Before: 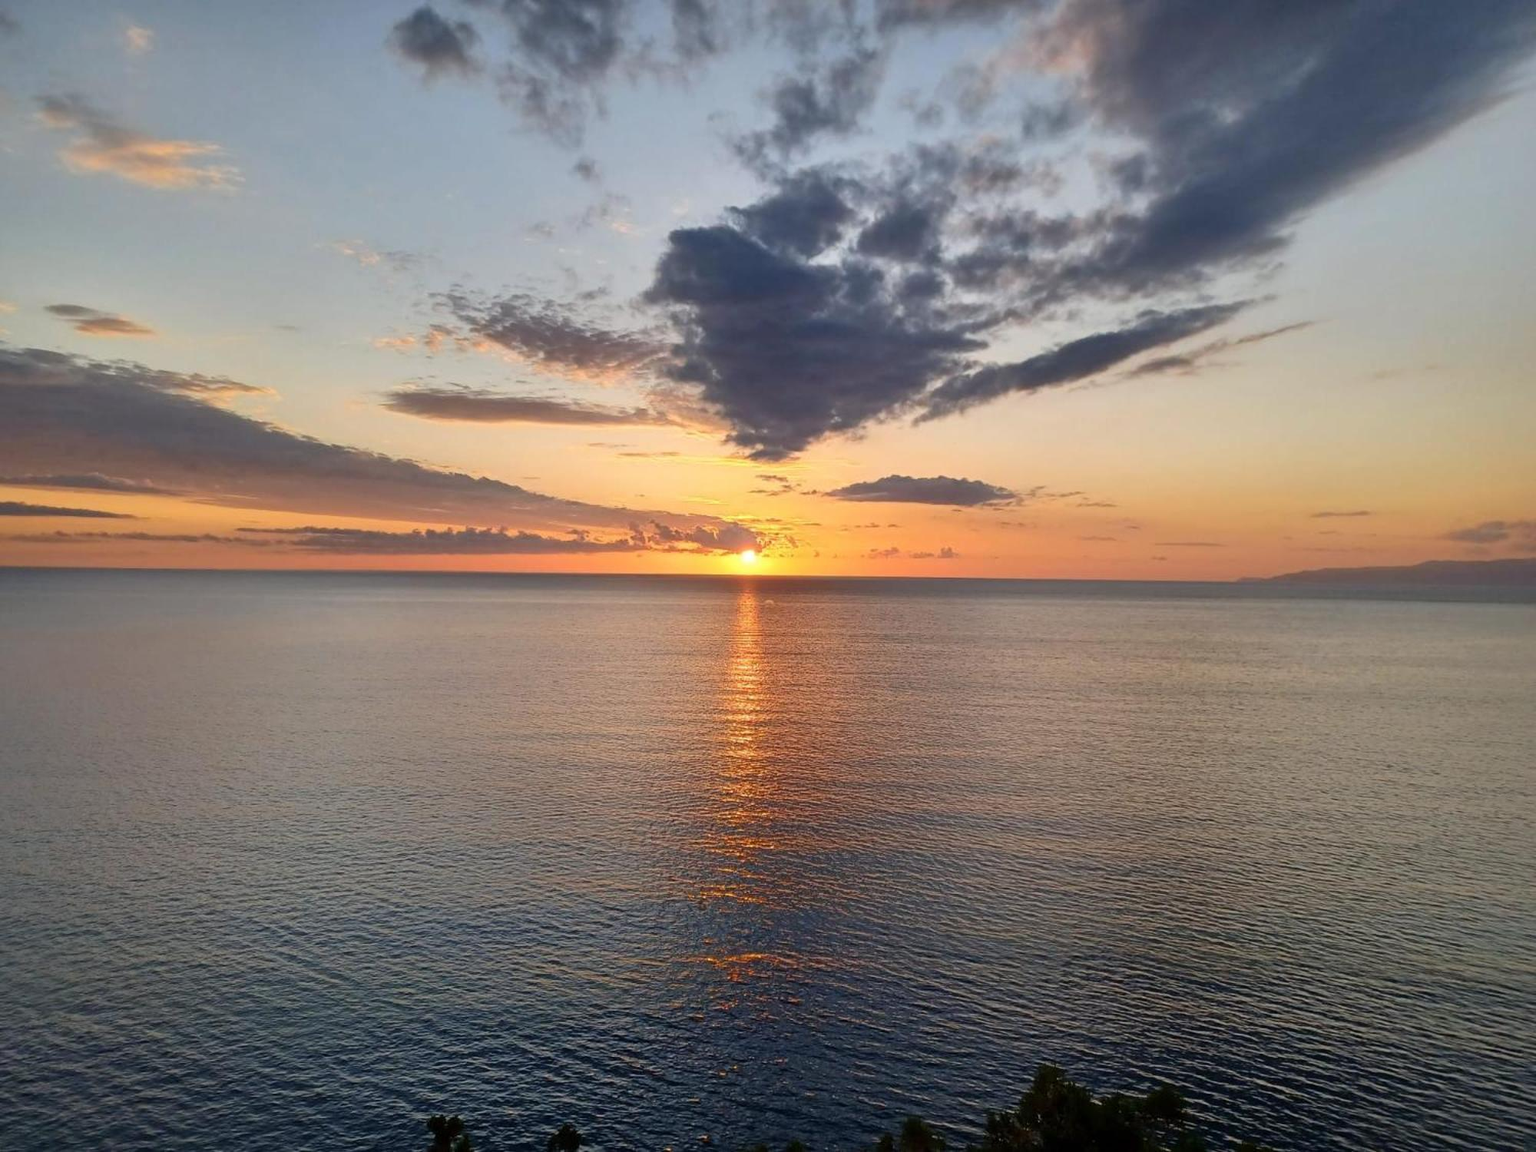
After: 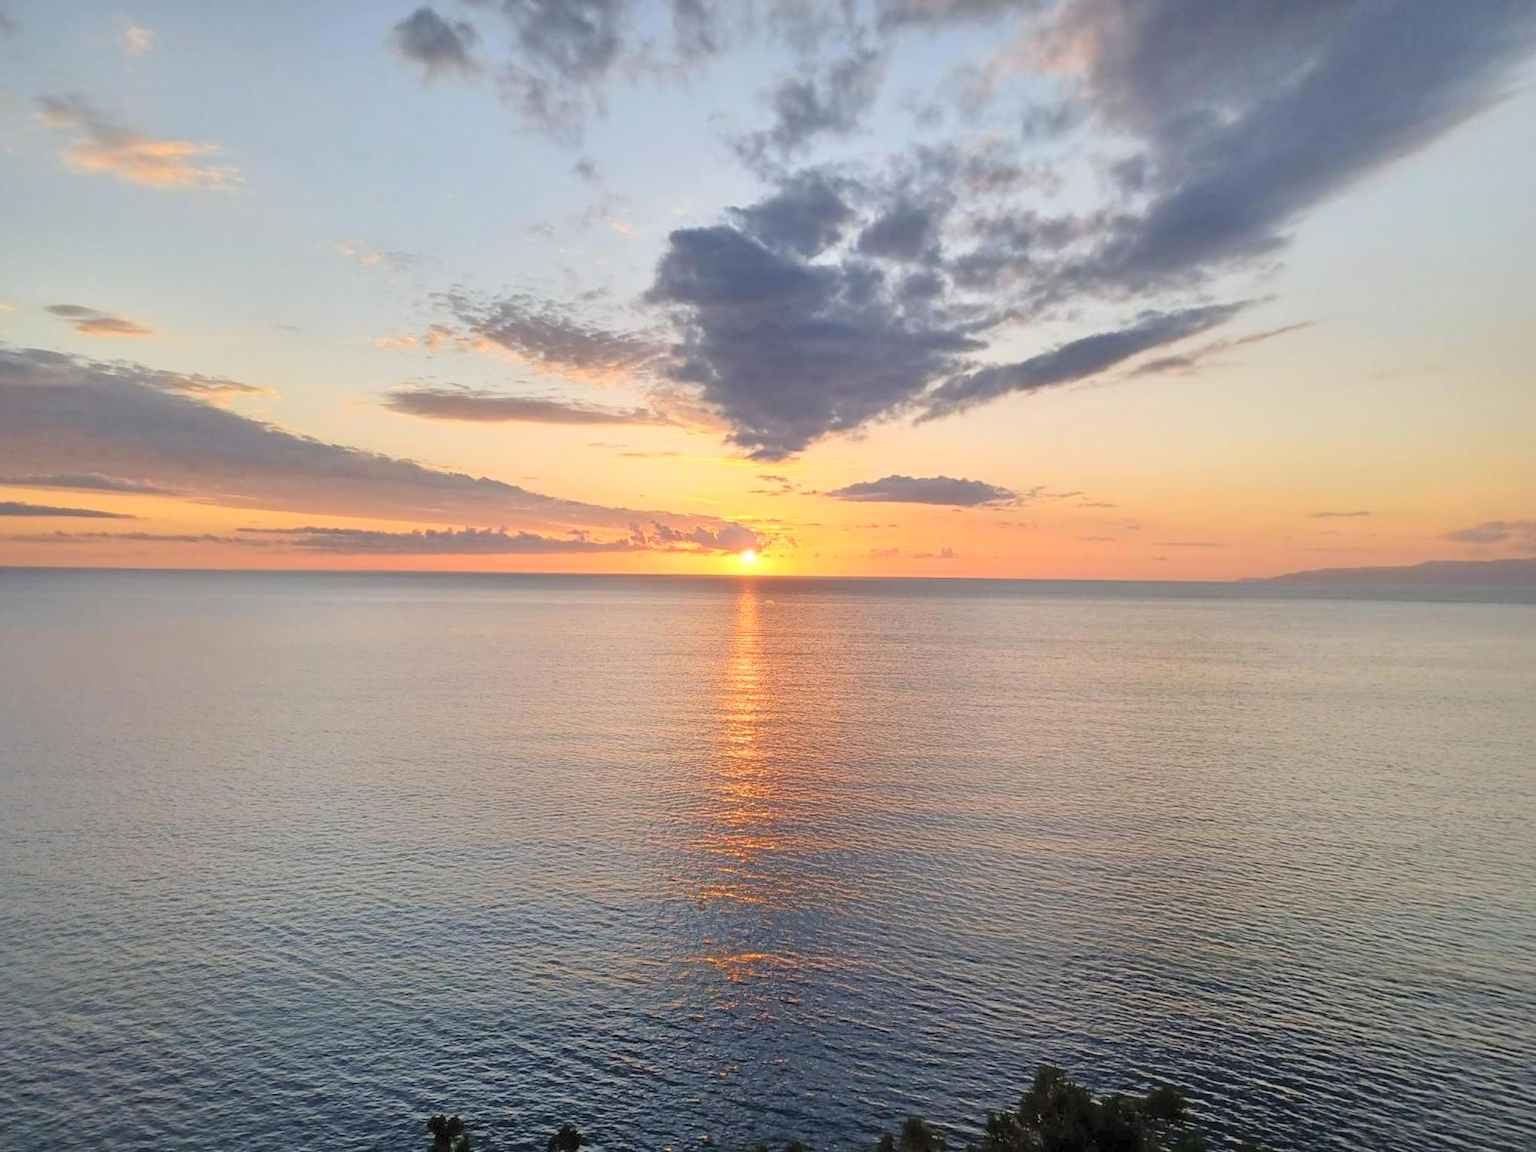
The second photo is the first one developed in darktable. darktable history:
contrast brightness saturation: brightness 0.278
